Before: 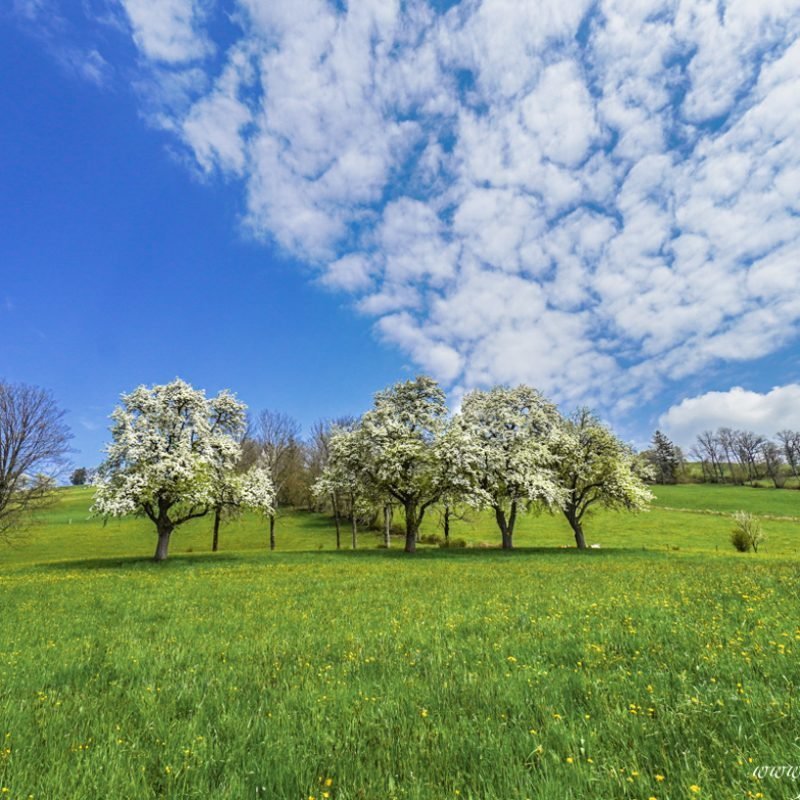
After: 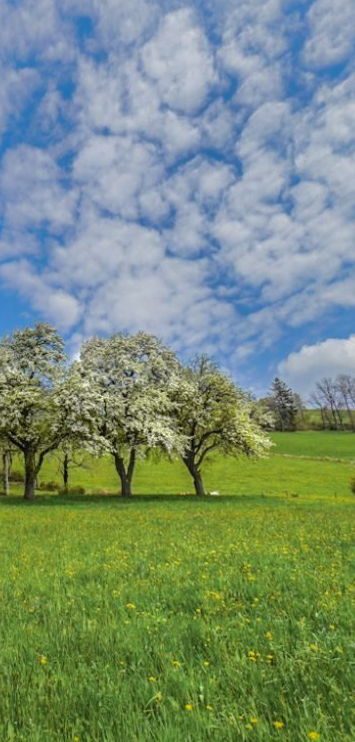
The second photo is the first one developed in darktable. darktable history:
crop: left 47.628%, top 6.643%, right 7.874%
shadows and highlights: shadows 25, highlights -70
